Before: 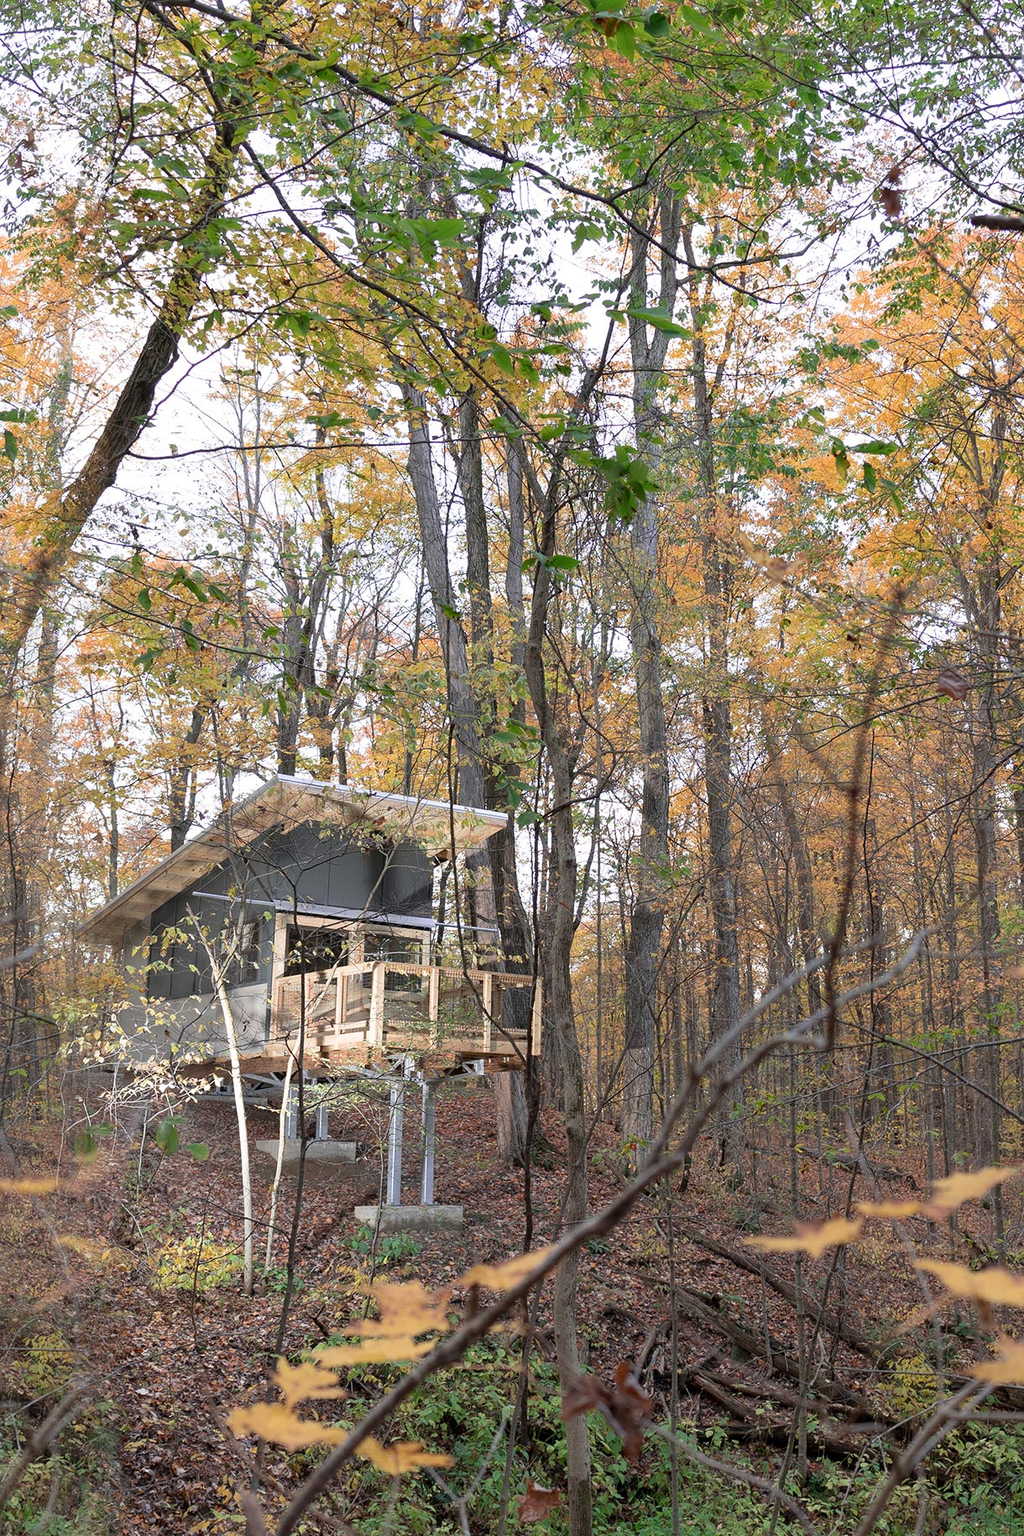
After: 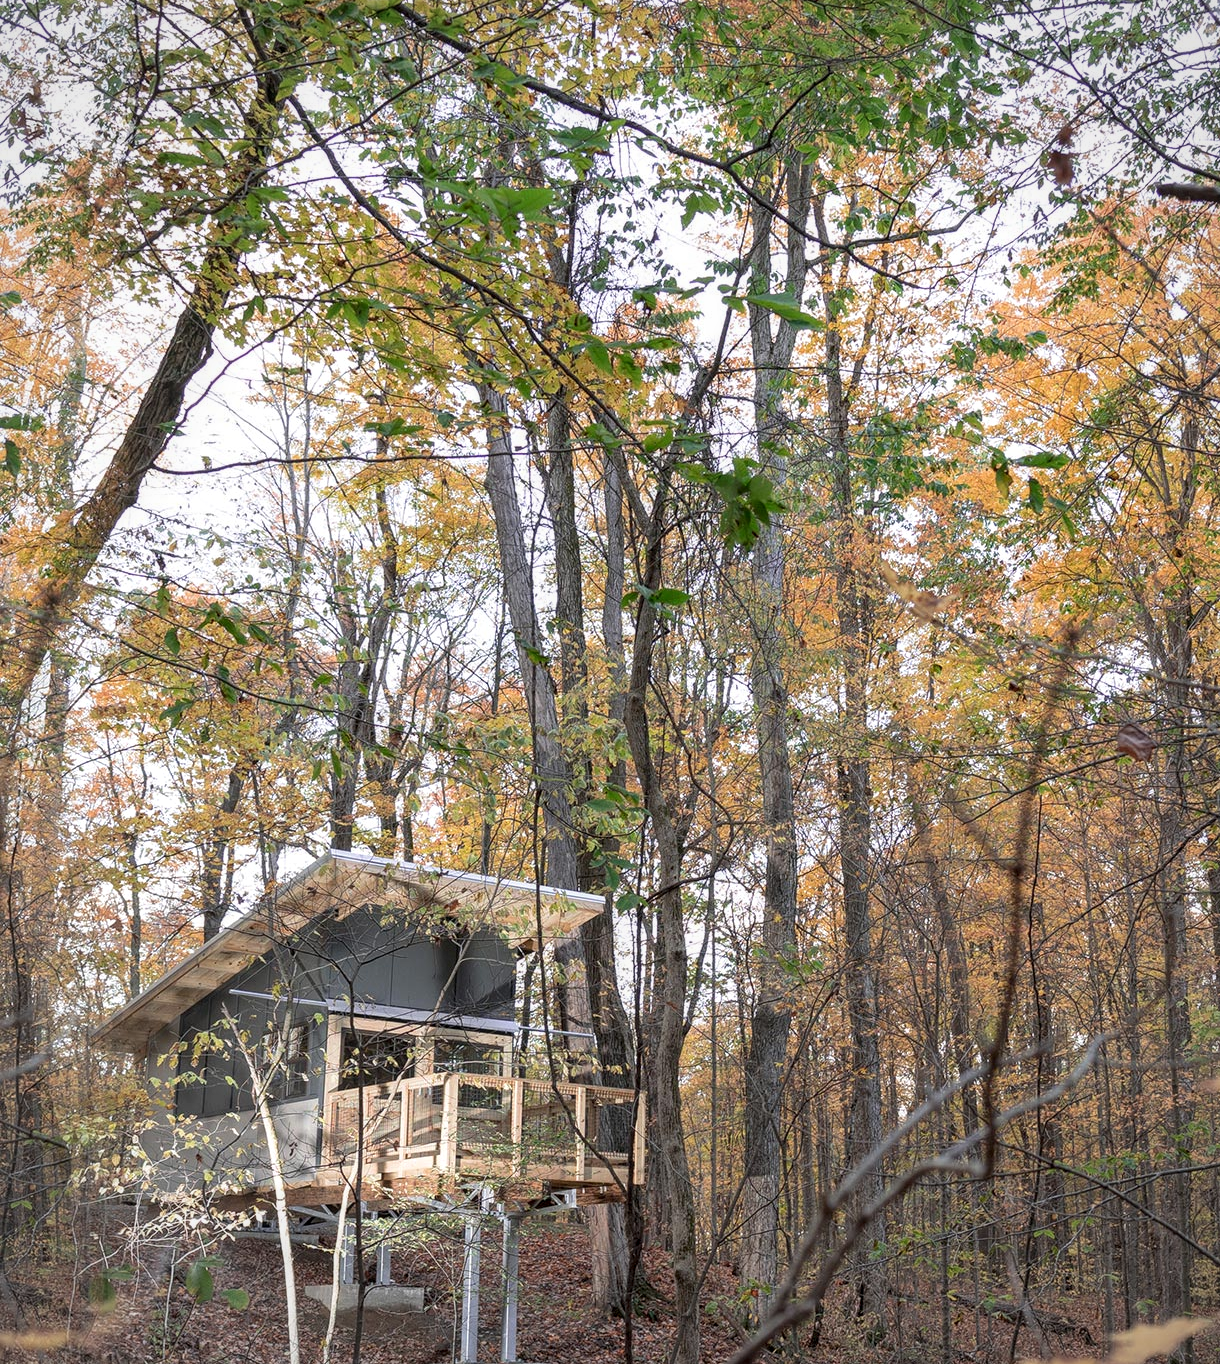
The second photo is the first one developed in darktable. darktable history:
crop: top 4.026%, bottom 21.42%
exposure: exposure -0.061 EV, compensate highlight preservation false
vignetting: fall-off radius 94.94%
local contrast: on, module defaults
